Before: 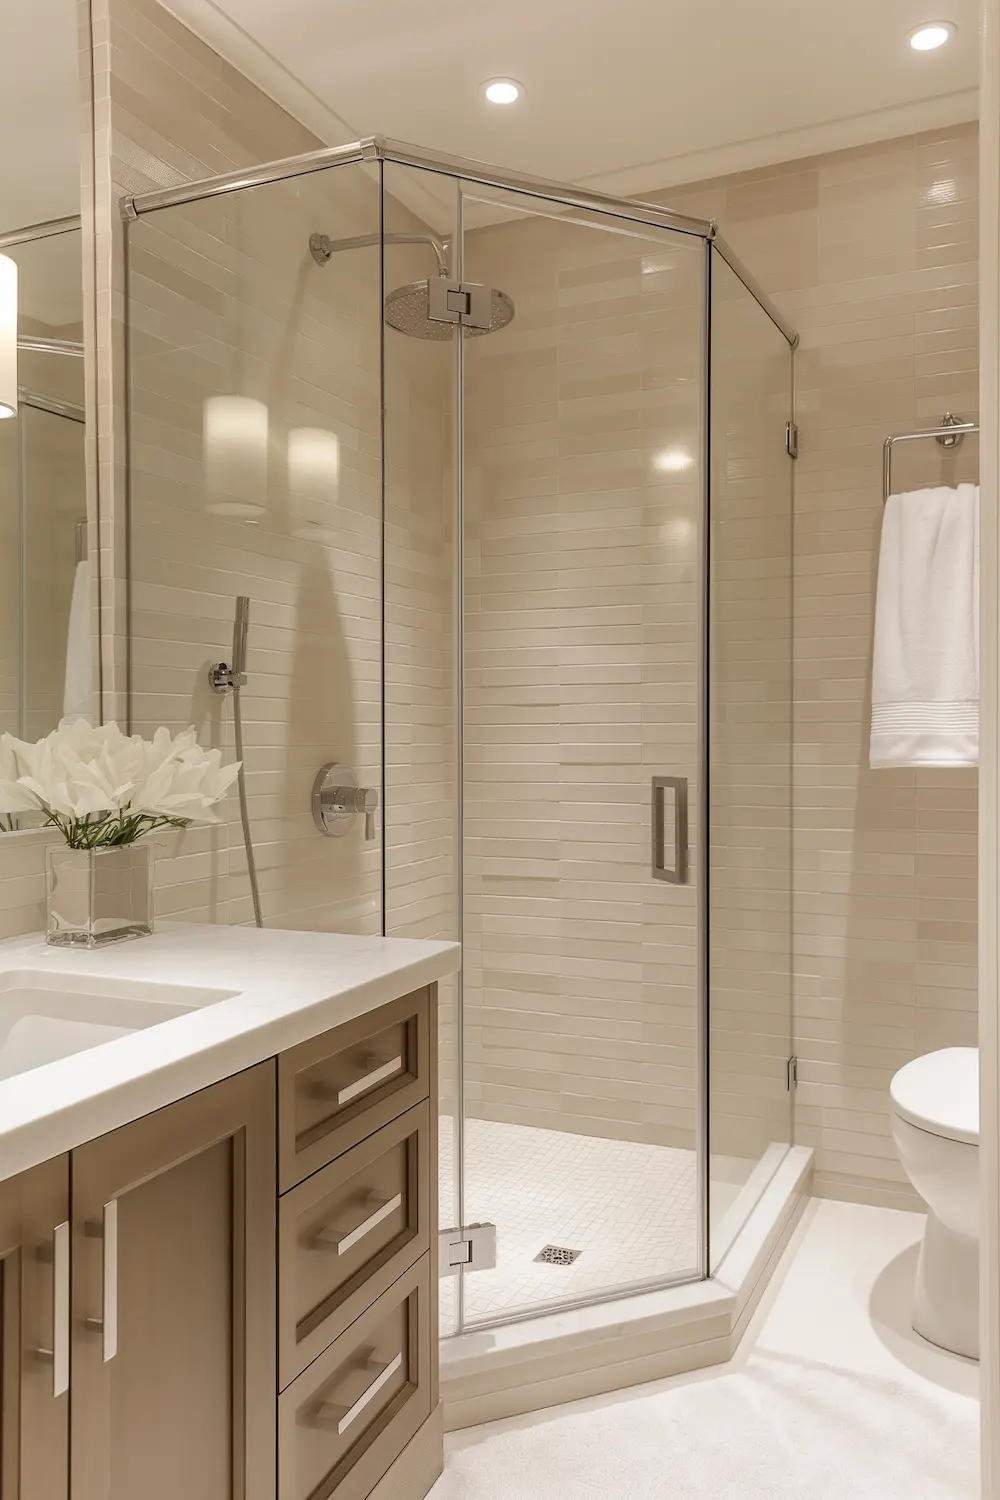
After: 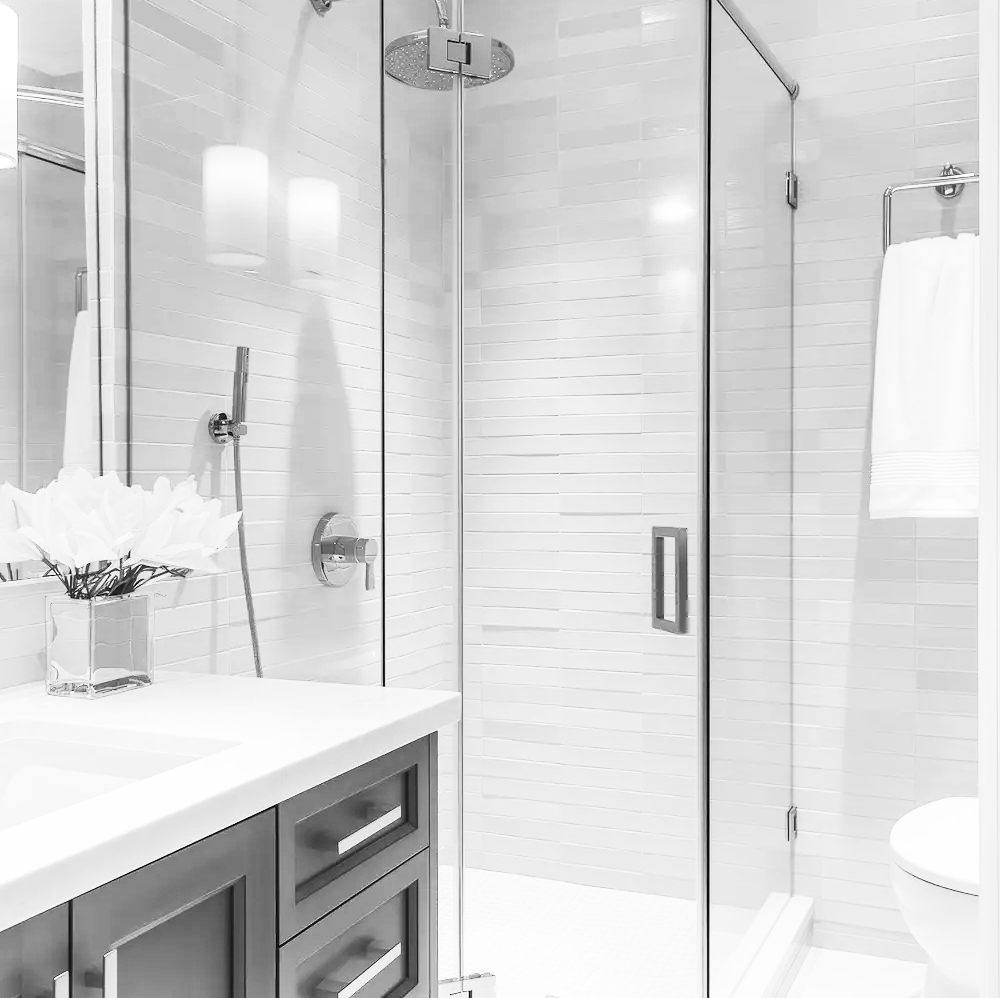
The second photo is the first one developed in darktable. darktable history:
crop: top 16.727%, bottom 16.727%
contrast brightness saturation: contrast 0.53, brightness 0.47, saturation -1
